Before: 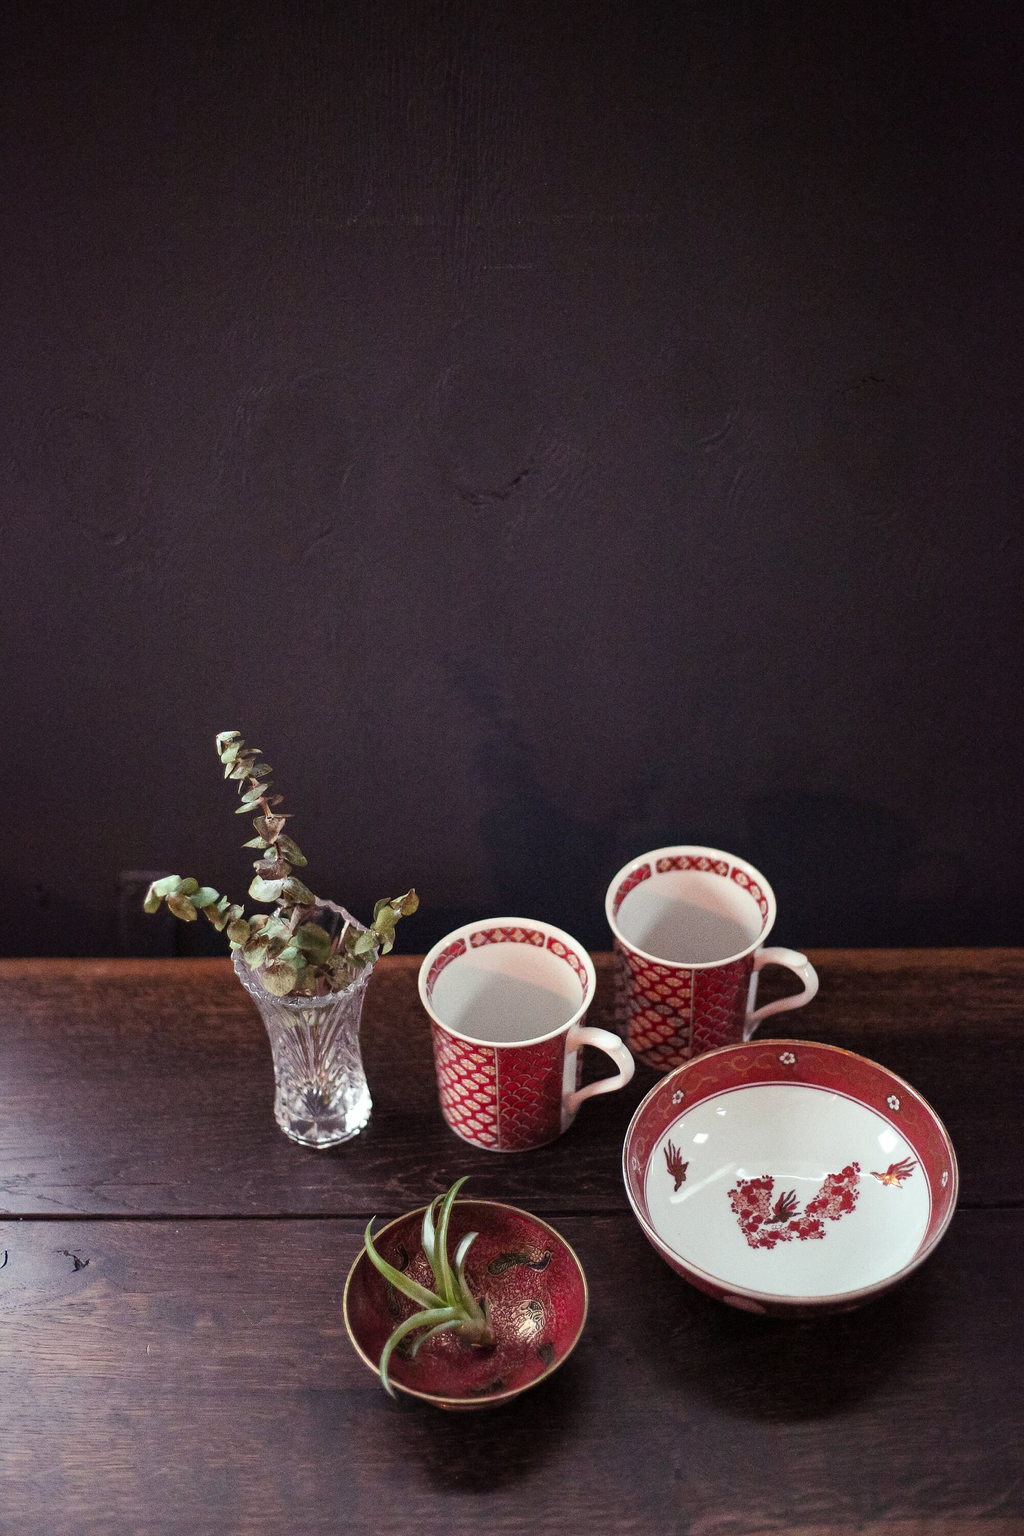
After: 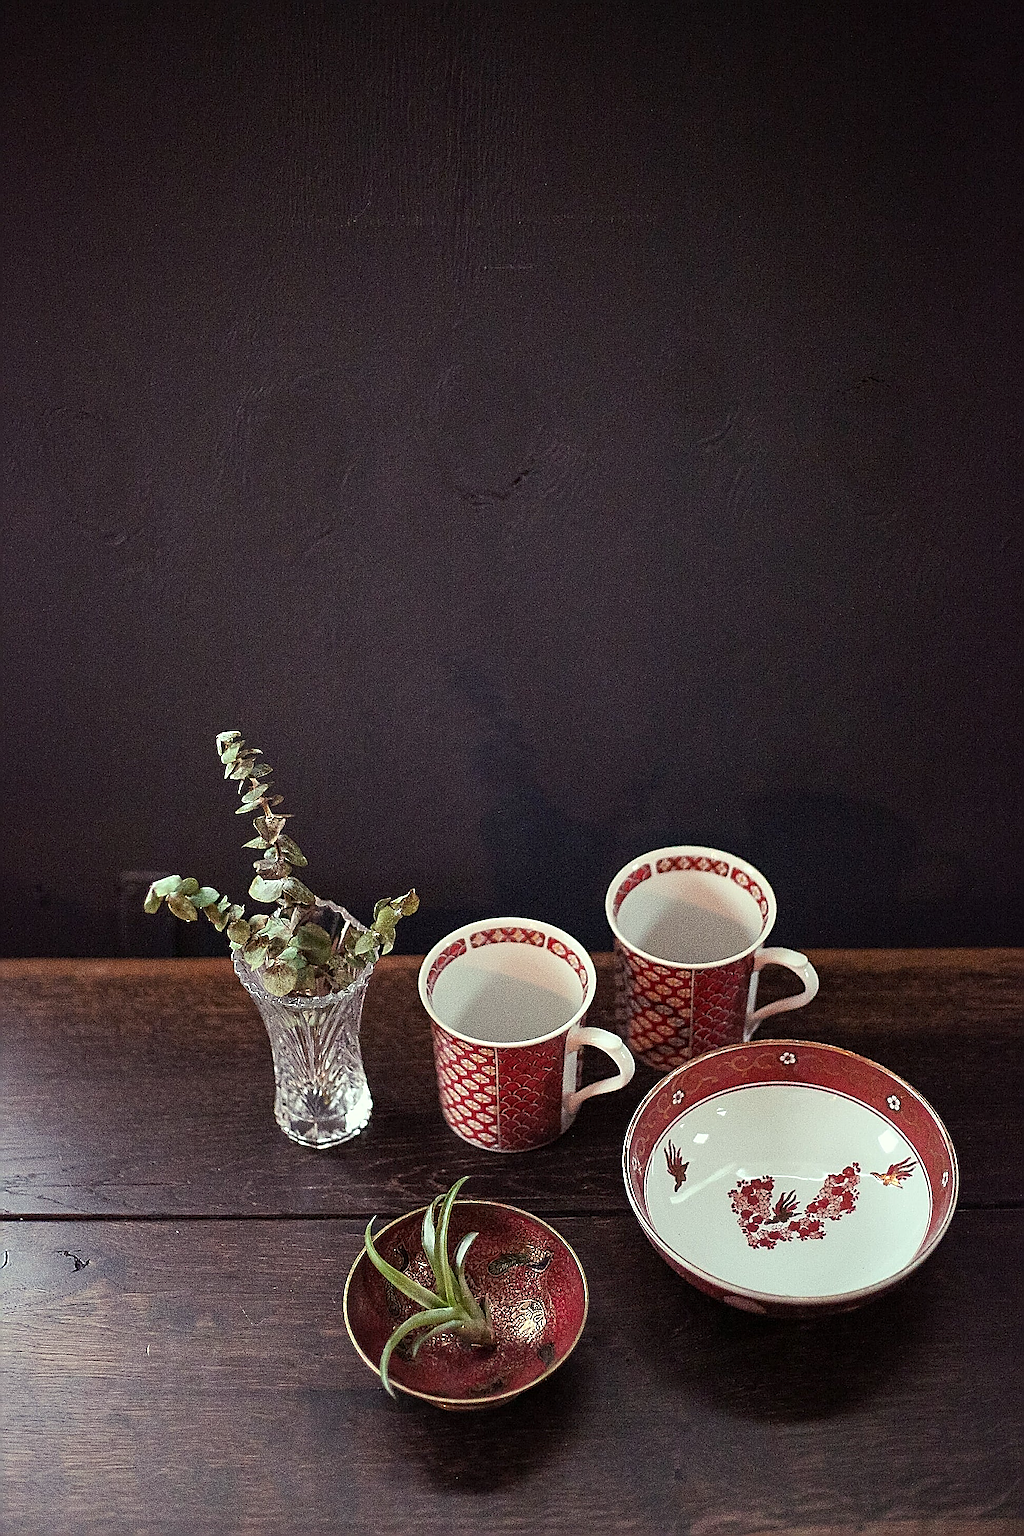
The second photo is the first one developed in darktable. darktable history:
color correction: highlights a* -4.73, highlights b* 5.06, saturation 0.97
sharpen: amount 2
